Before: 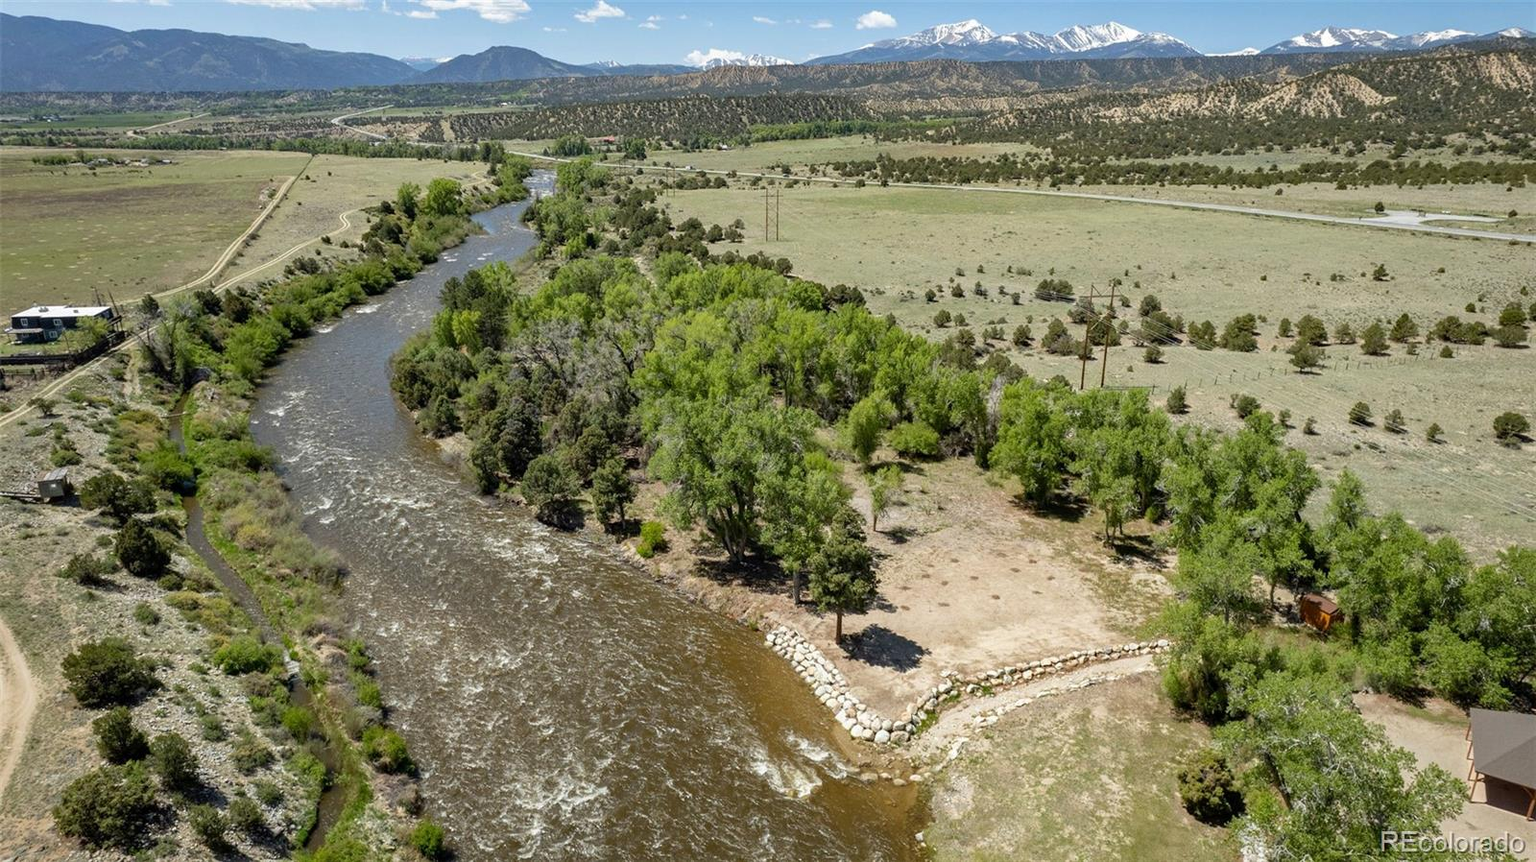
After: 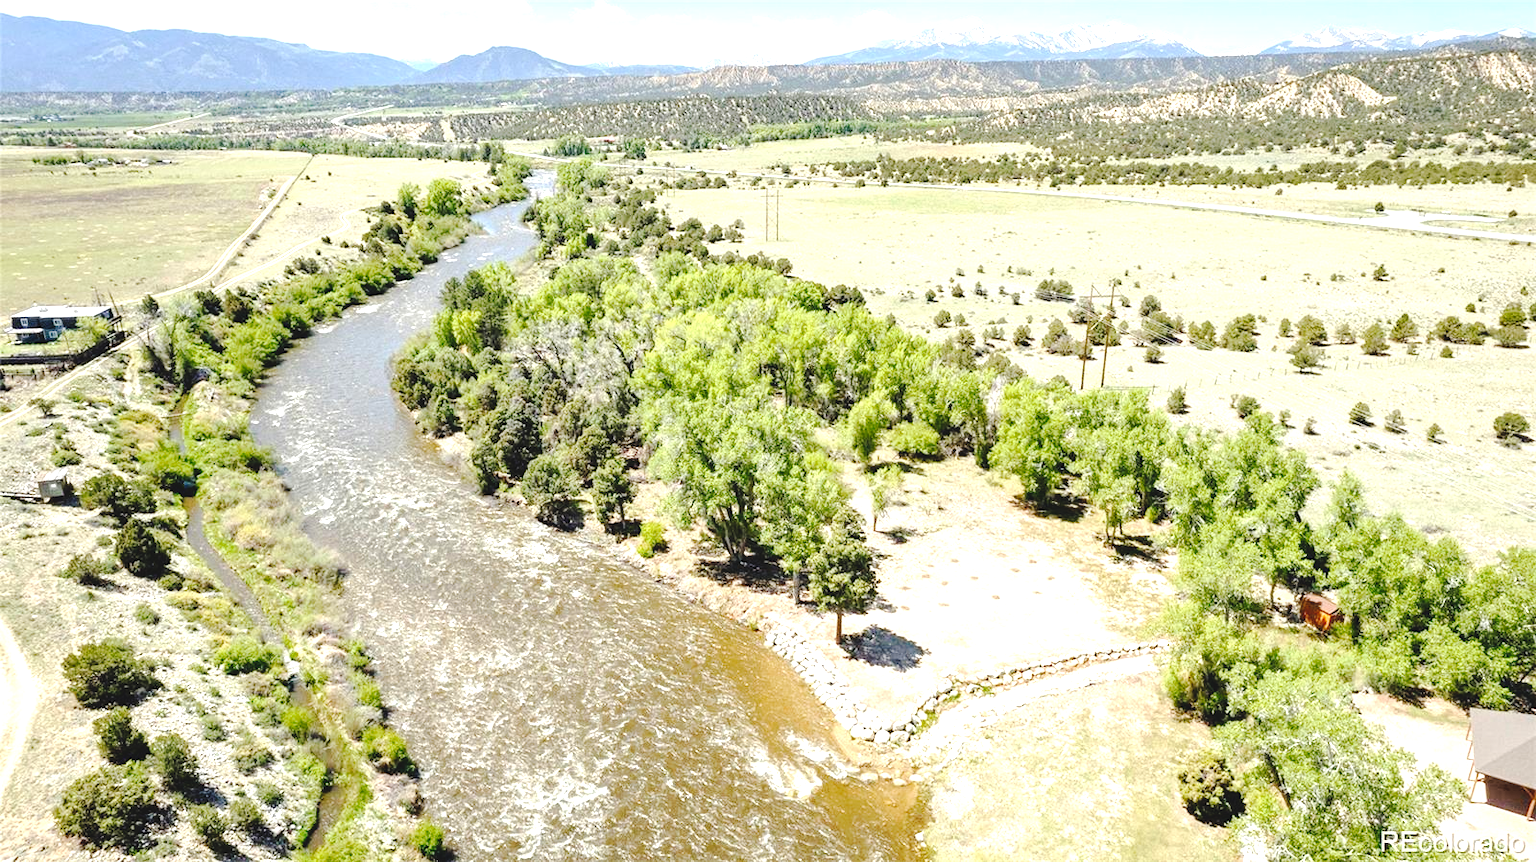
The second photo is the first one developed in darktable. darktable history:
exposure: black level correction 0, exposure 1.2 EV, compensate exposure bias true, compensate highlight preservation false
tone curve: curves: ch0 [(0, 0) (0.003, 0.076) (0.011, 0.081) (0.025, 0.084) (0.044, 0.092) (0.069, 0.1) (0.1, 0.117) (0.136, 0.144) (0.177, 0.186) (0.224, 0.237) (0.277, 0.306) (0.335, 0.39) (0.399, 0.494) (0.468, 0.574) (0.543, 0.666) (0.623, 0.722) (0.709, 0.79) (0.801, 0.855) (0.898, 0.926) (1, 1)], preserve colors none
